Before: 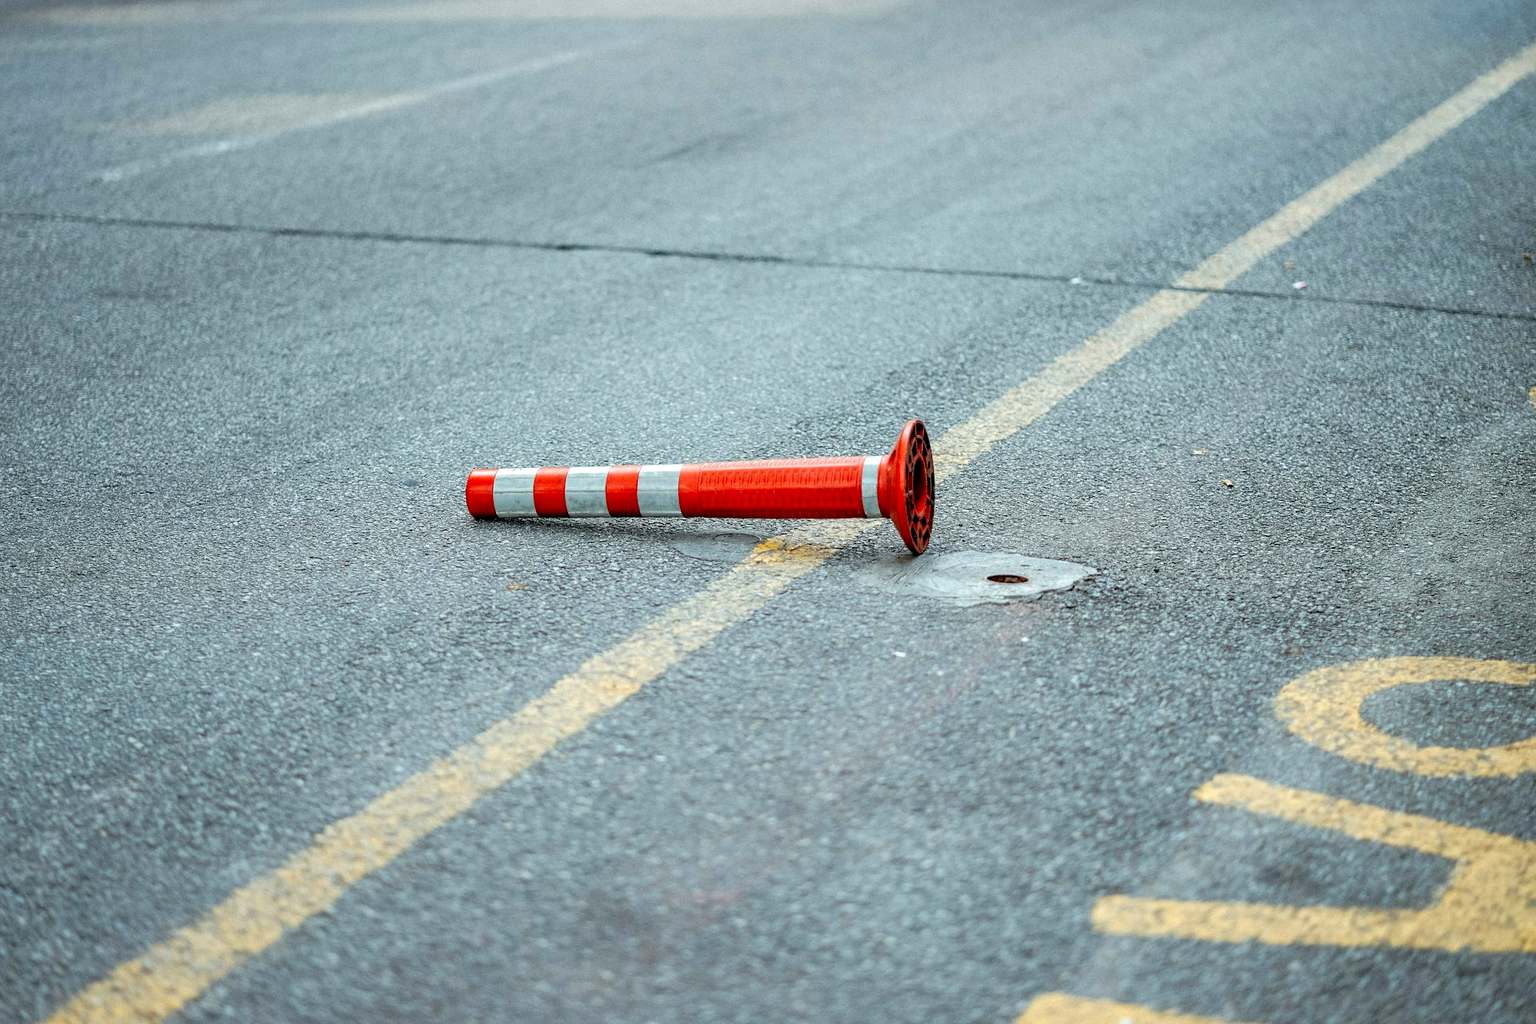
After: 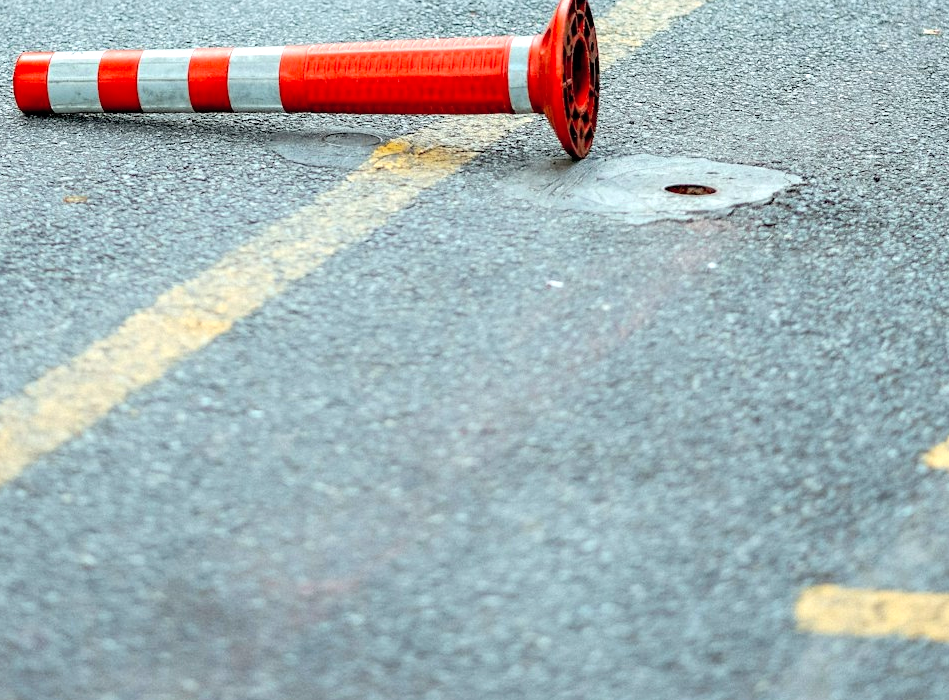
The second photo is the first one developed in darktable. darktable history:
shadows and highlights: shadows -12.5, white point adjustment 4, highlights 28.33
crop: left 29.672%, top 41.786%, right 20.851%, bottom 3.487%
contrast brightness saturation: contrast 0.03, brightness 0.06, saturation 0.13
